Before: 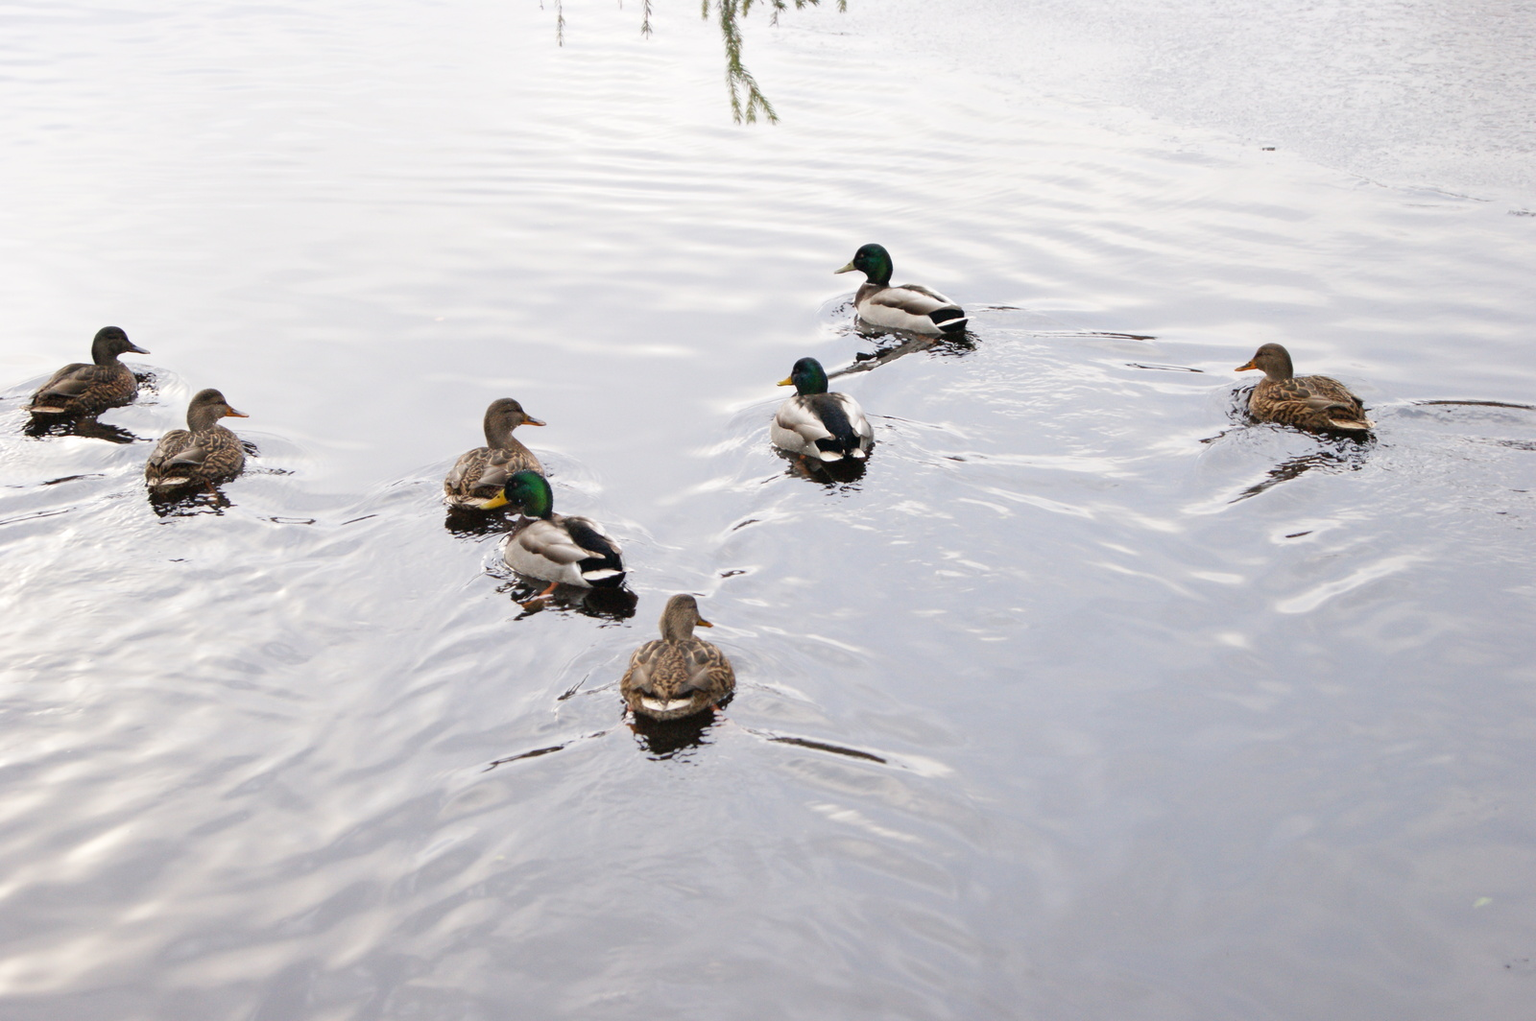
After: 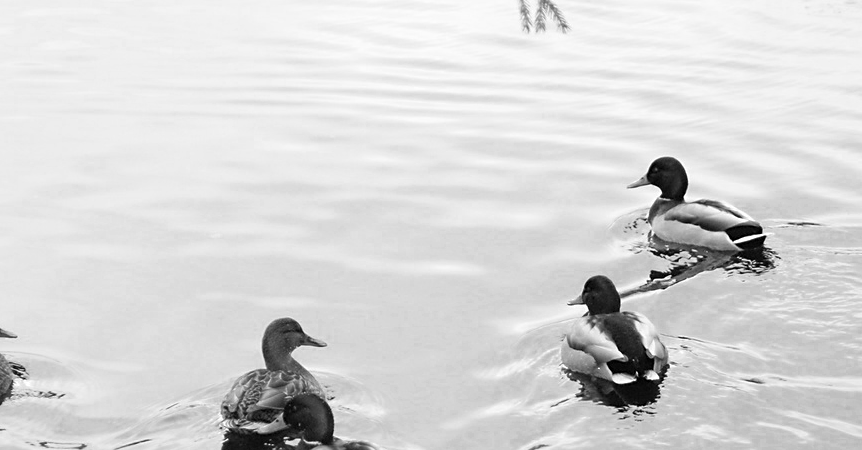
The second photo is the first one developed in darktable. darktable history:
sharpen: radius 1.91, amount 0.407, threshold 1.662
velvia: strength 15.62%
color zones: curves: ch0 [(0.002, 0.593) (0.143, 0.417) (0.285, 0.541) (0.455, 0.289) (0.608, 0.327) (0.727, 0.283) (0.869, 0.571) (1, 0.603)]; ch1 [(0, 0) (0.143, 0) (0.286, 0) (0.429, 0) (0.571, 0) (0.714, 0) (0.857, 0)]
crop: left 15.142%, top 9.145%, right 30.967%, bottom 48.5%
